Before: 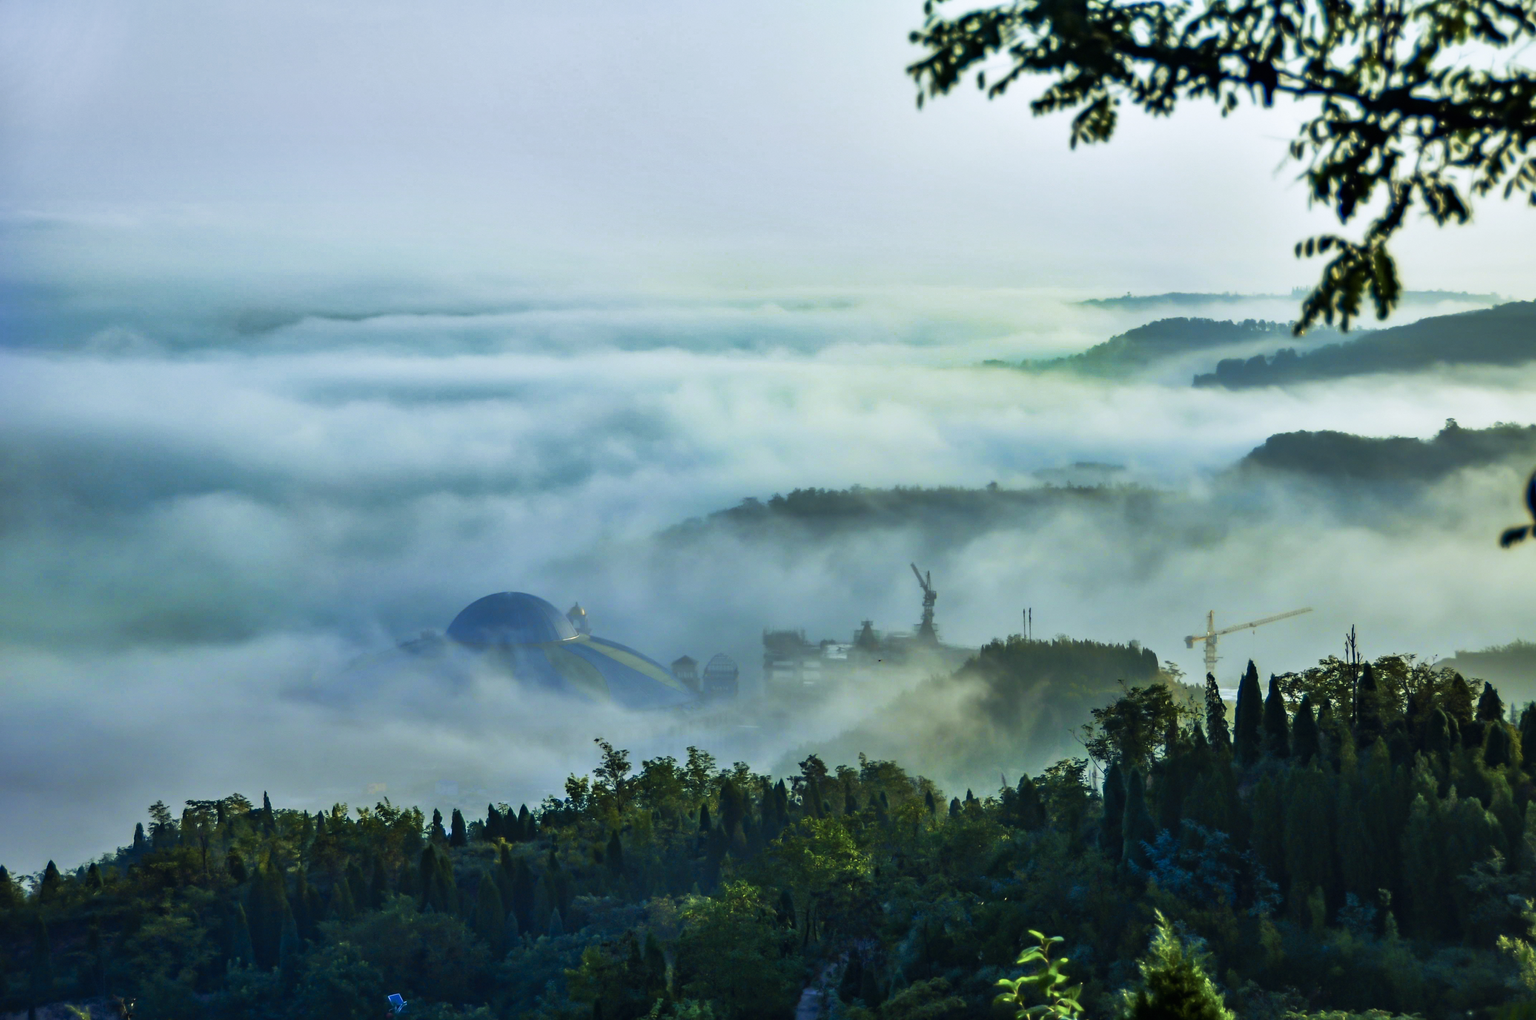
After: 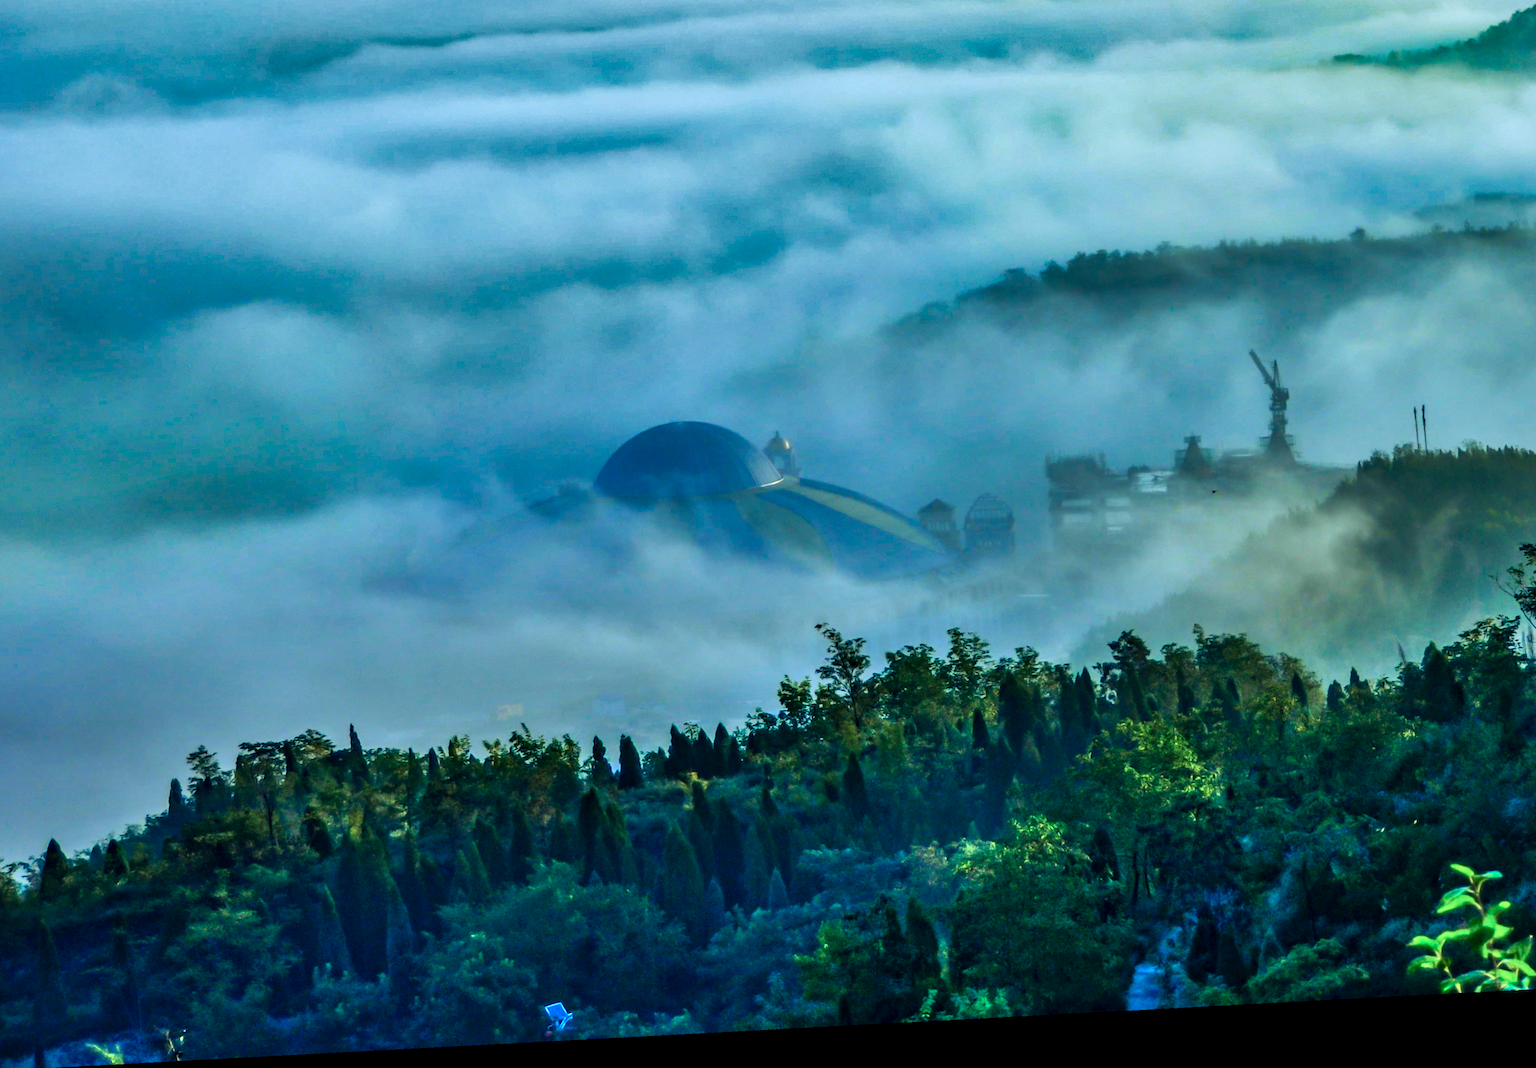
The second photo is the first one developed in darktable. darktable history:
color calibration: illuminant custom, x 0.368, y 0.373, temperature 4330.32 K
local contrast: detail 130%
shadows and highlights: soften with gaussian
crop and rotate: angle -0.82°, left 3.85%, top 31.828%, right 27.992%
rotate and perspective: rotation -4.2°, shear 0.006, automatic cropping off
